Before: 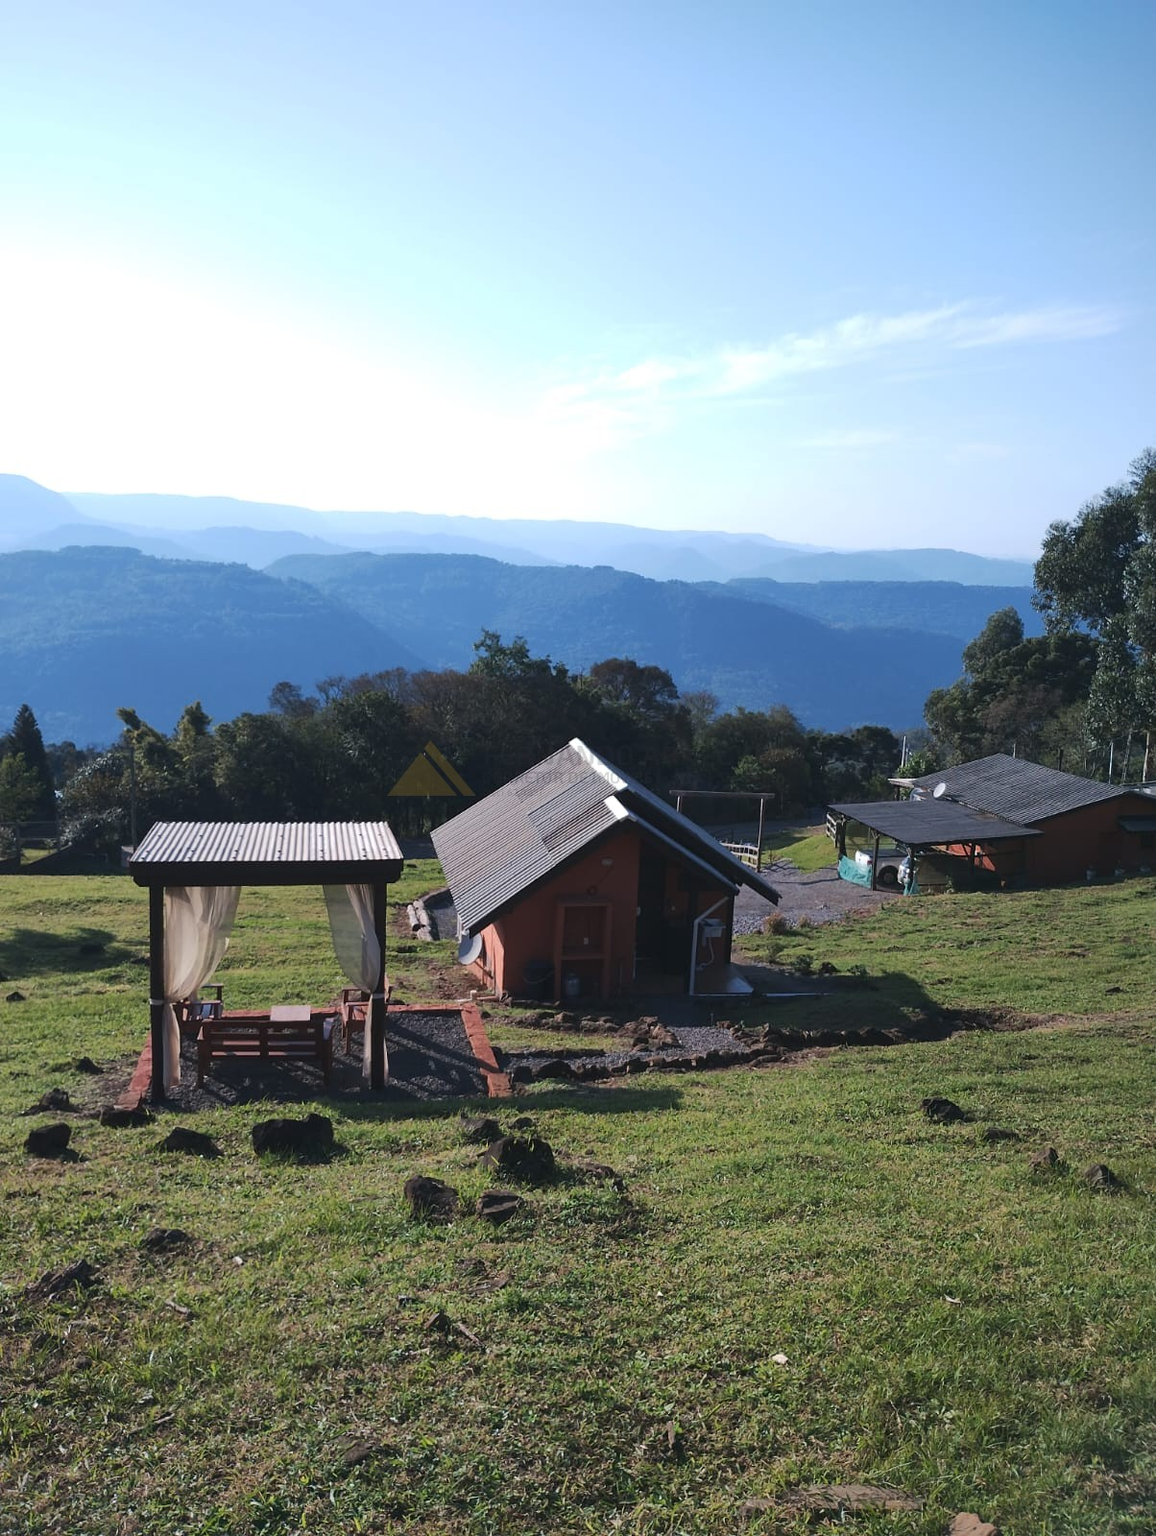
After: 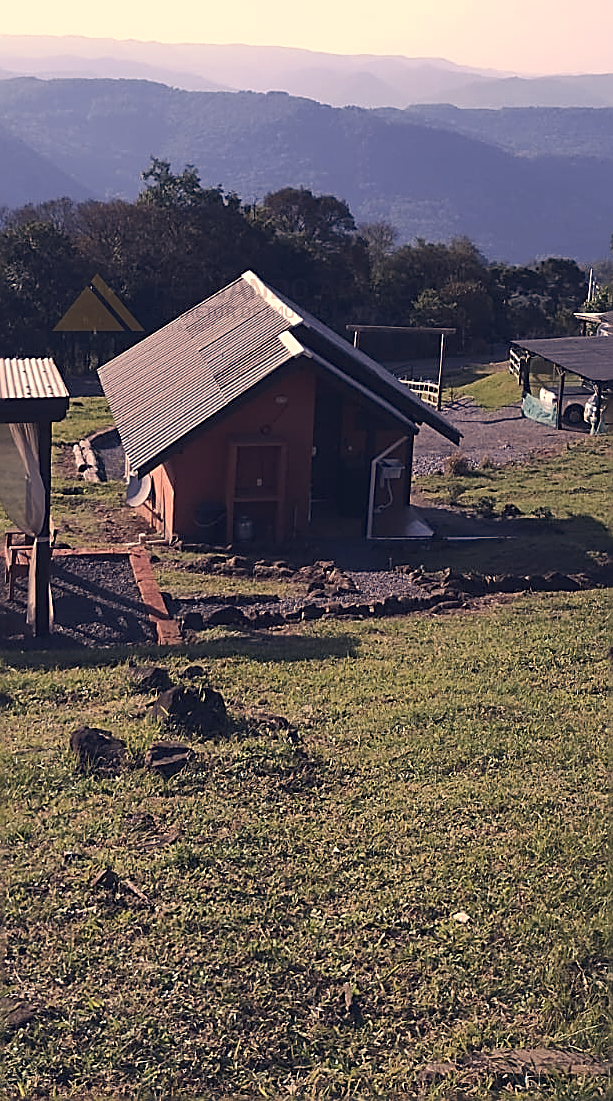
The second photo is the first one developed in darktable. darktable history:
crop and rotate: left 29.237%, top 31.152%, right 19.807%
sharpen: amount 1
color correction: highlights a* 19.59, highlights b* 27.49, shadows a* 3.46, shadows b* -17.28, saturation 0.73
